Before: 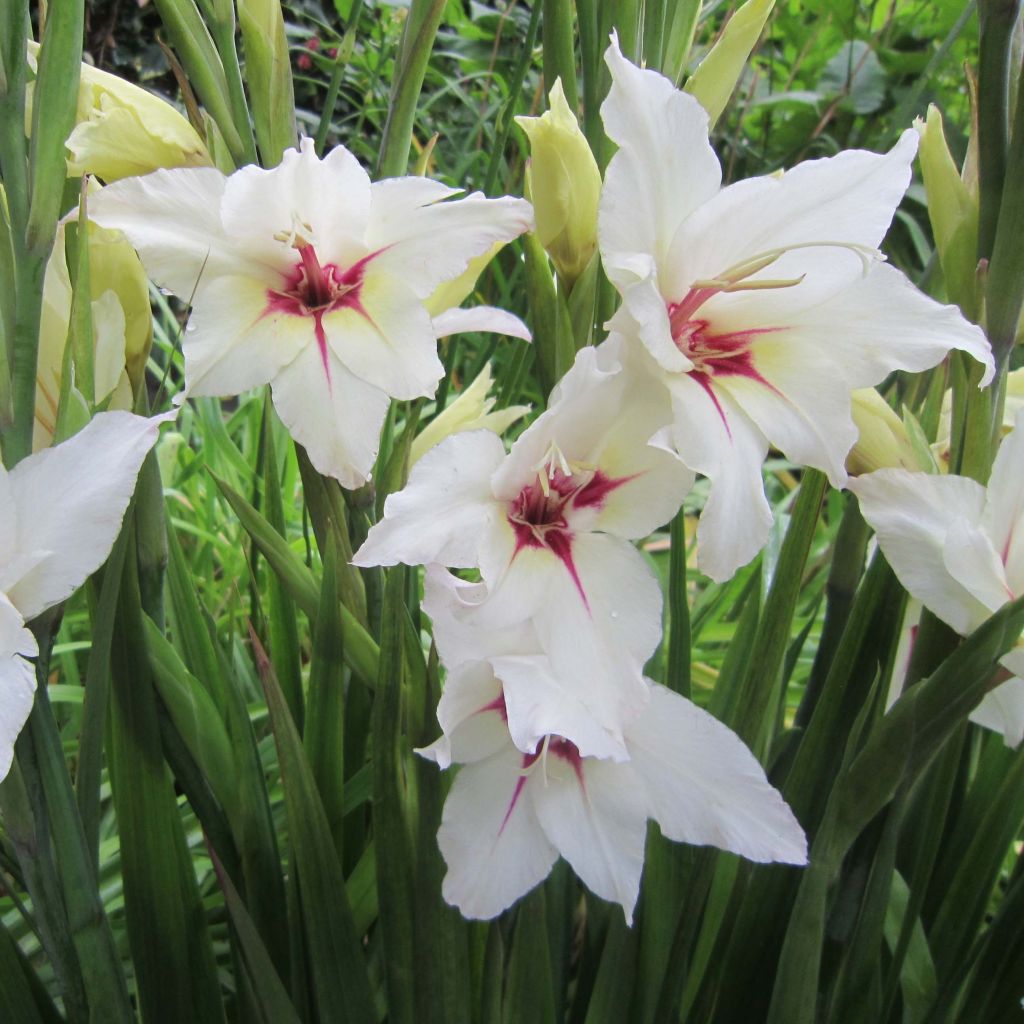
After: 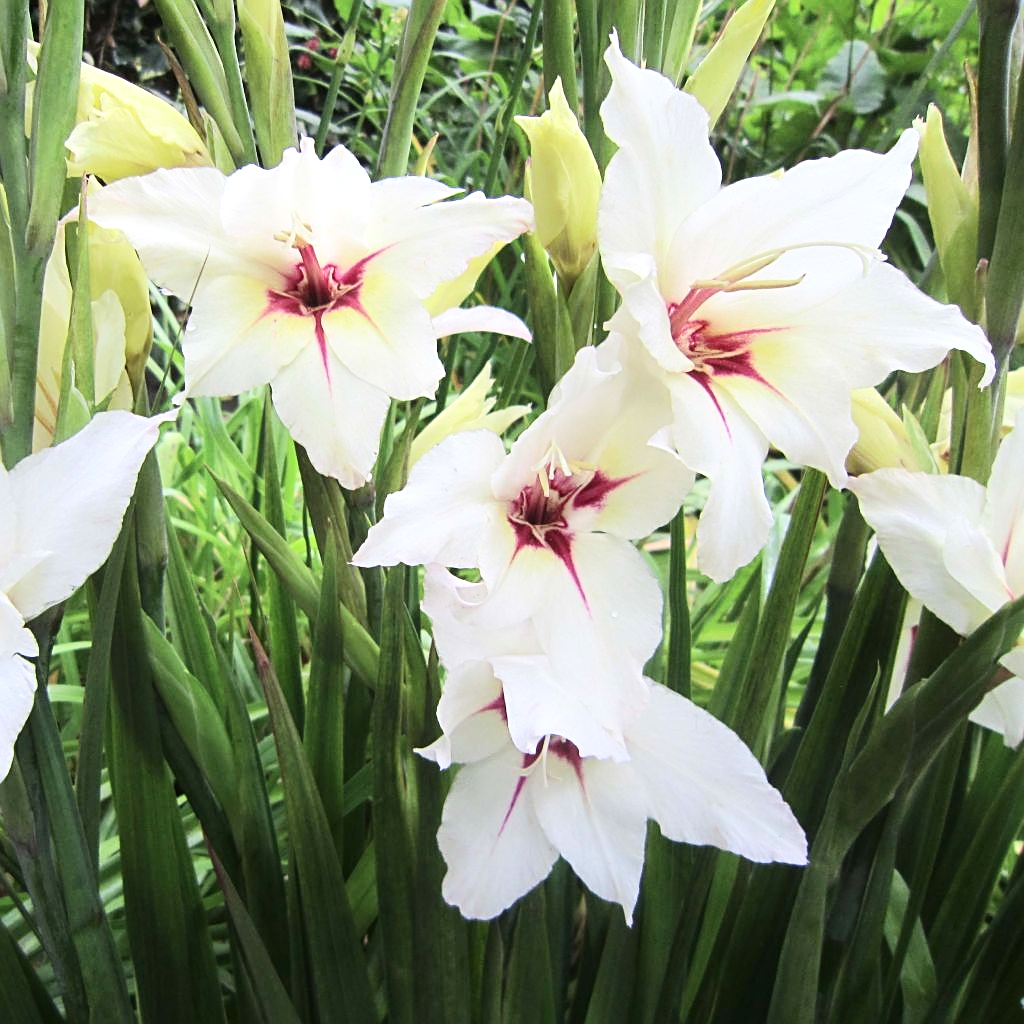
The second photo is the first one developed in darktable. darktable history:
sharpen: on, module defaults
exposure: exposure 0.338 EV, compensate highlight preservation false
contrast brightness saturation: contrast 0.243, brightness 0.093
